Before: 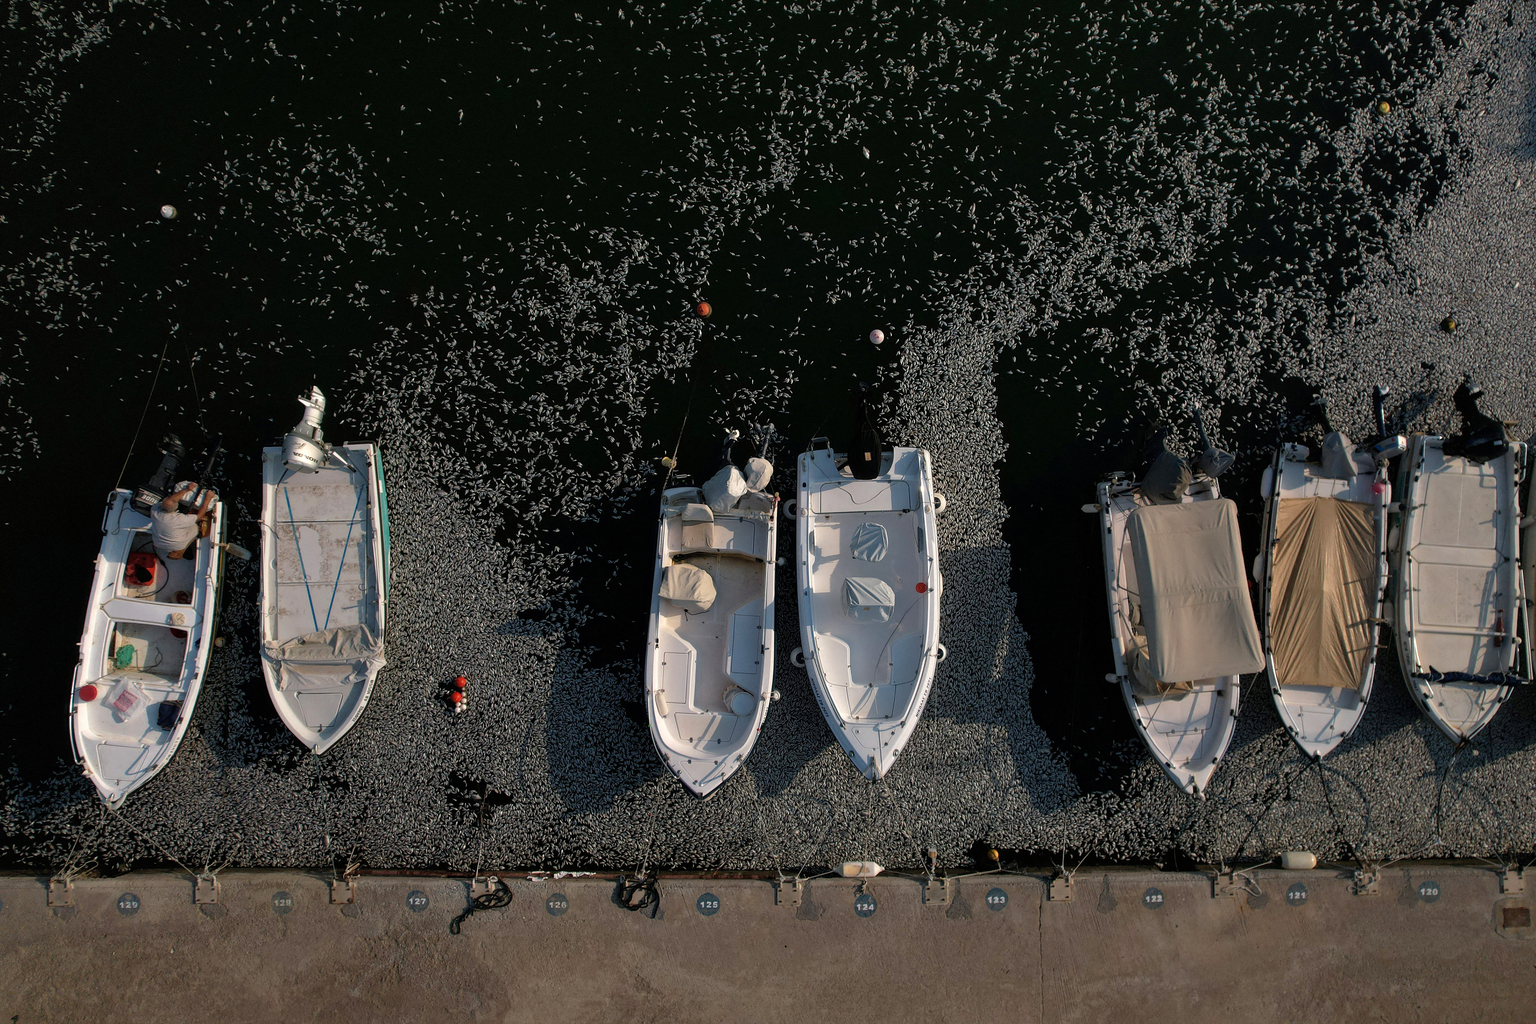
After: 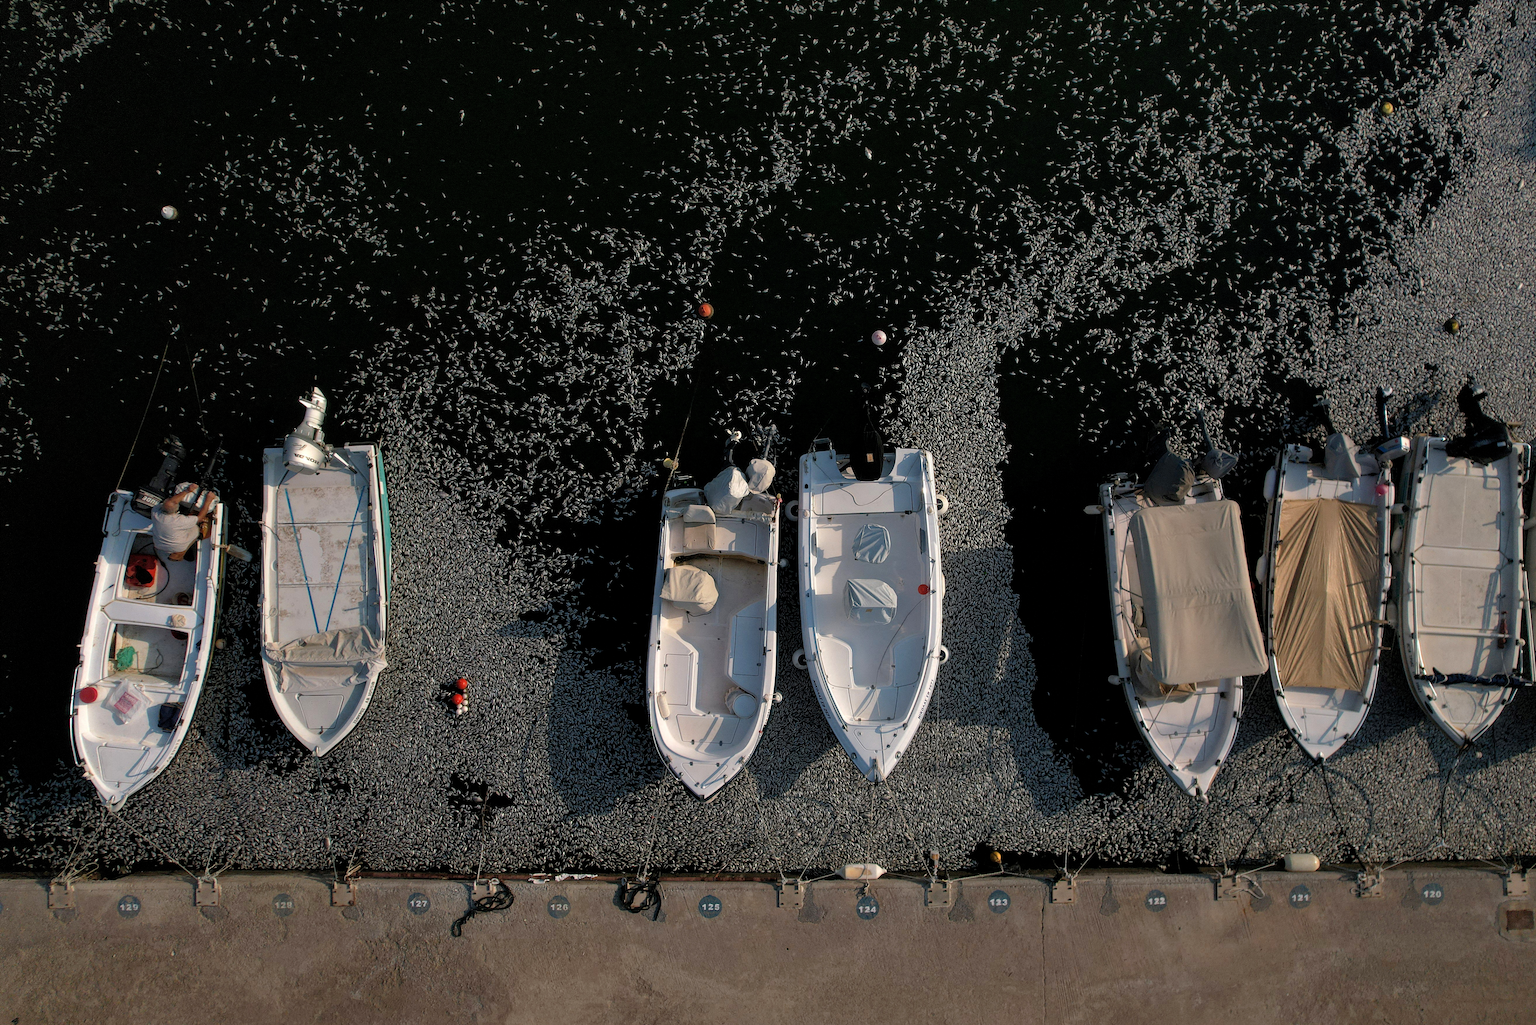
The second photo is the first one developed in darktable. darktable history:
crop: bottom 0.076%
levels: levels [0.018, 0.493, 1]
